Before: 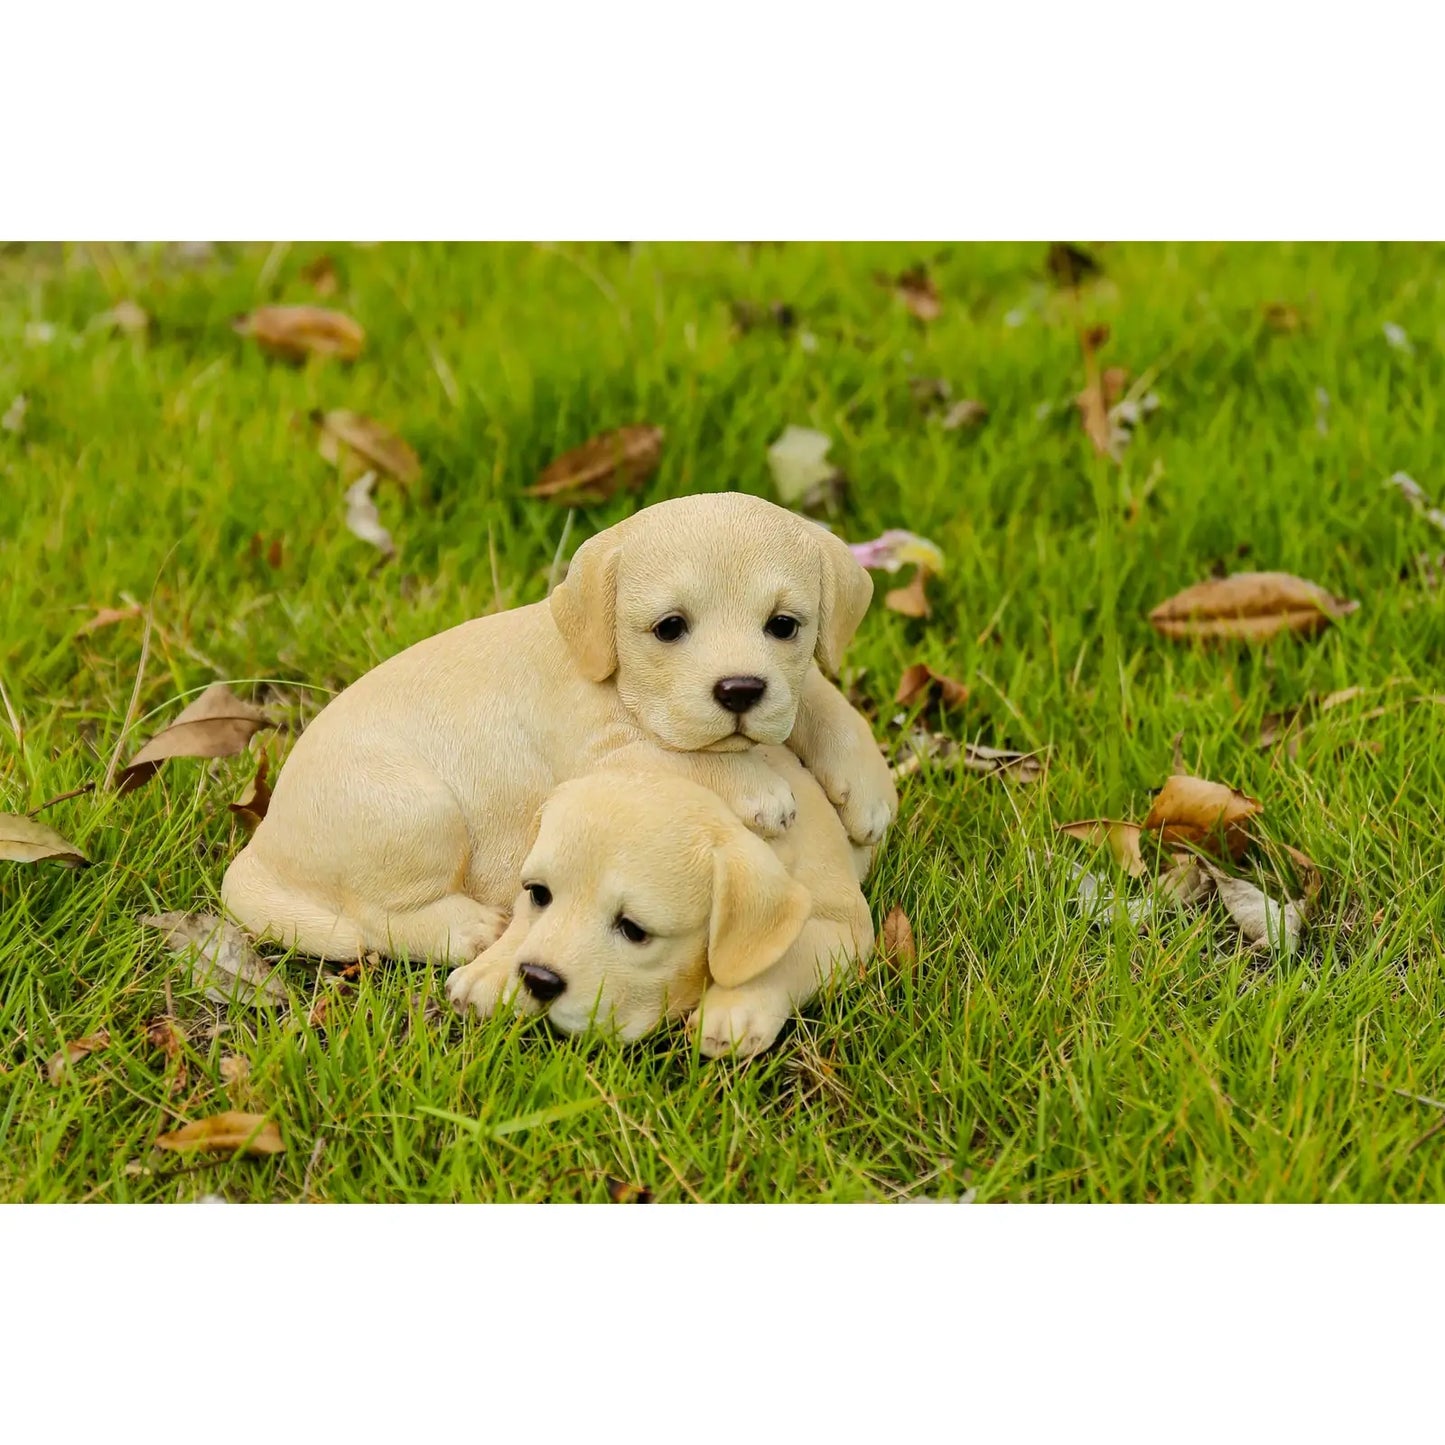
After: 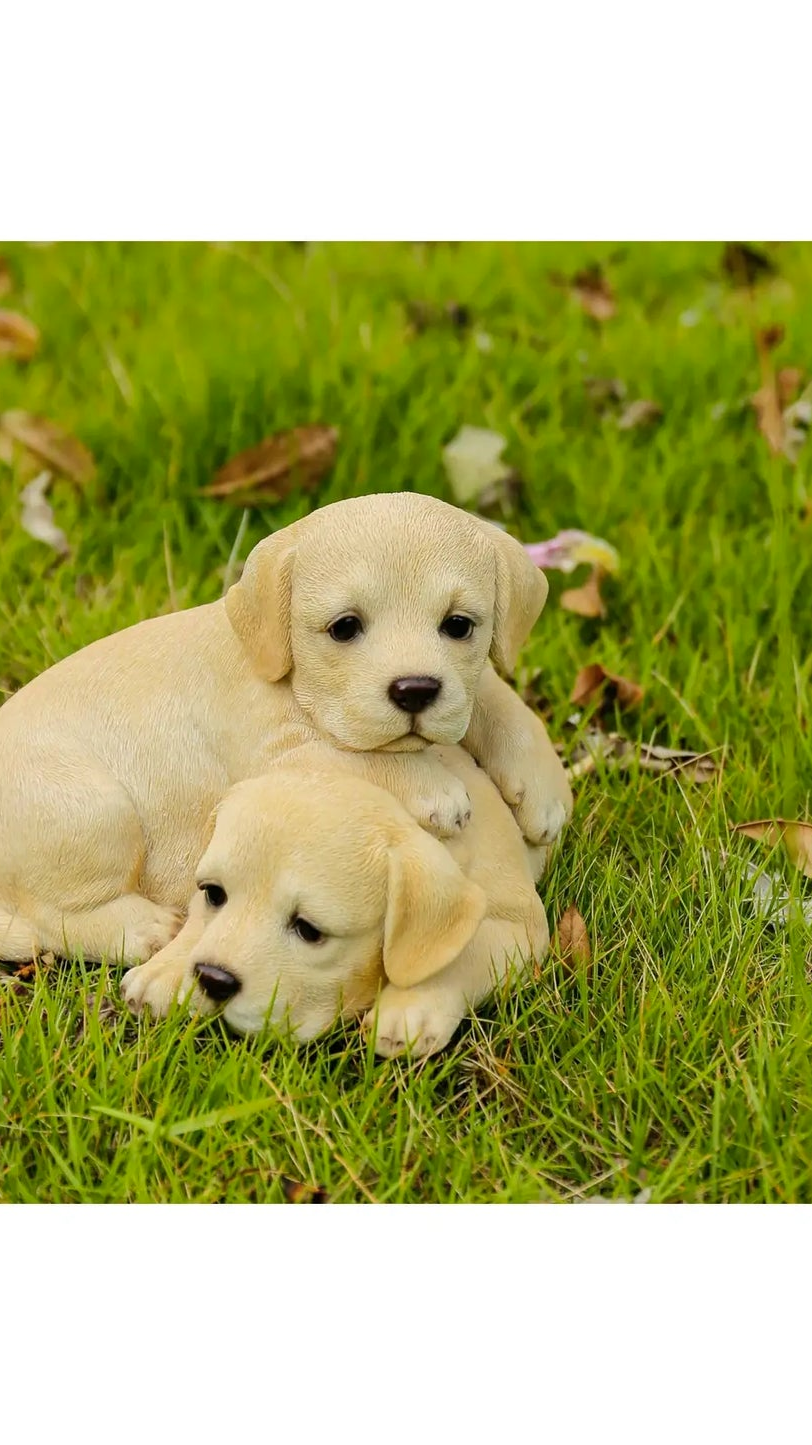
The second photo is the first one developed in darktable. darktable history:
white balance: emerald 1
crop and rotate: left 22.516%, right 21.234%
color balance rgb: global vibrance 10%
